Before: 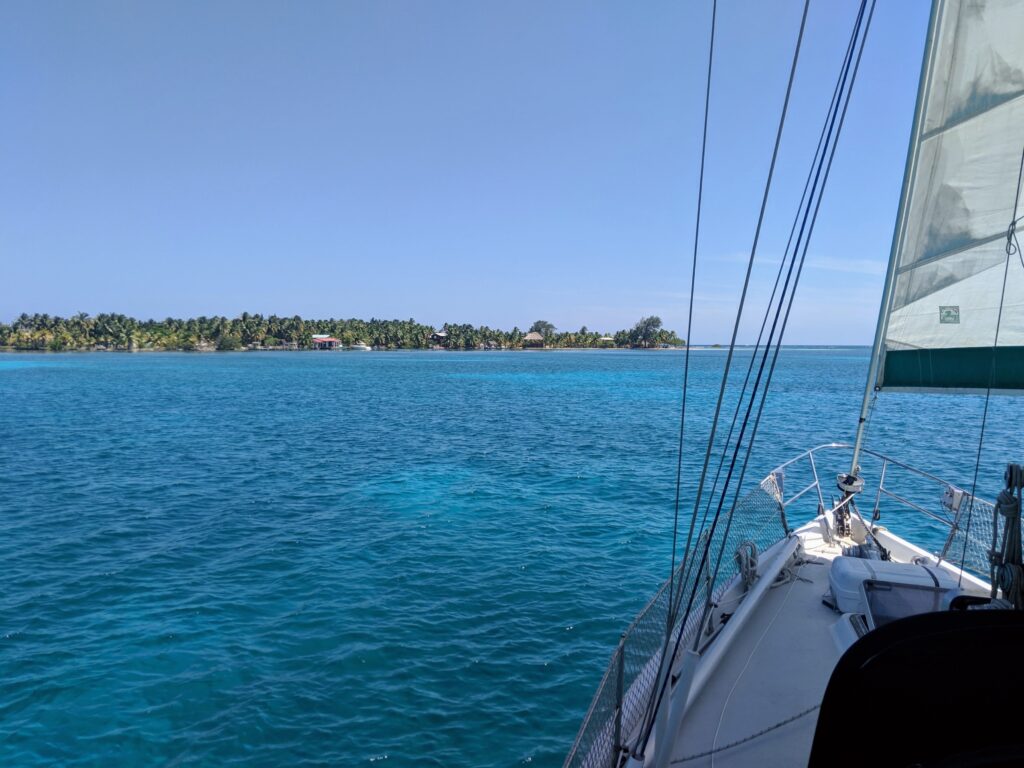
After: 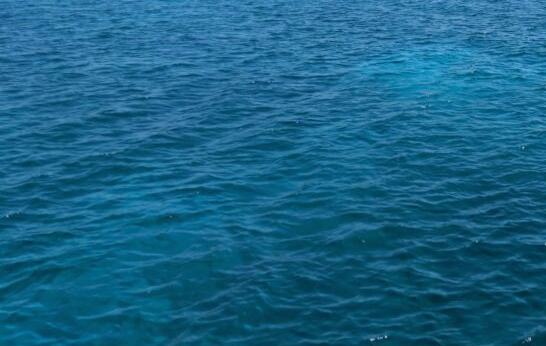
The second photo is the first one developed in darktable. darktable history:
filmic rgb: black relative exposure -12.8 EV, white relative exposure 2.8 EV, threshold 3 EV, target black luminance 0%, hardness 8.54, latitude 70.41%, contrast 1.133, shadows ↔ highlights balance -0.395%, color science v4 (2020), enable highlight reconstruction true
crop and rotate: top 54.778%, right 46.61%, bottom 0.159%
